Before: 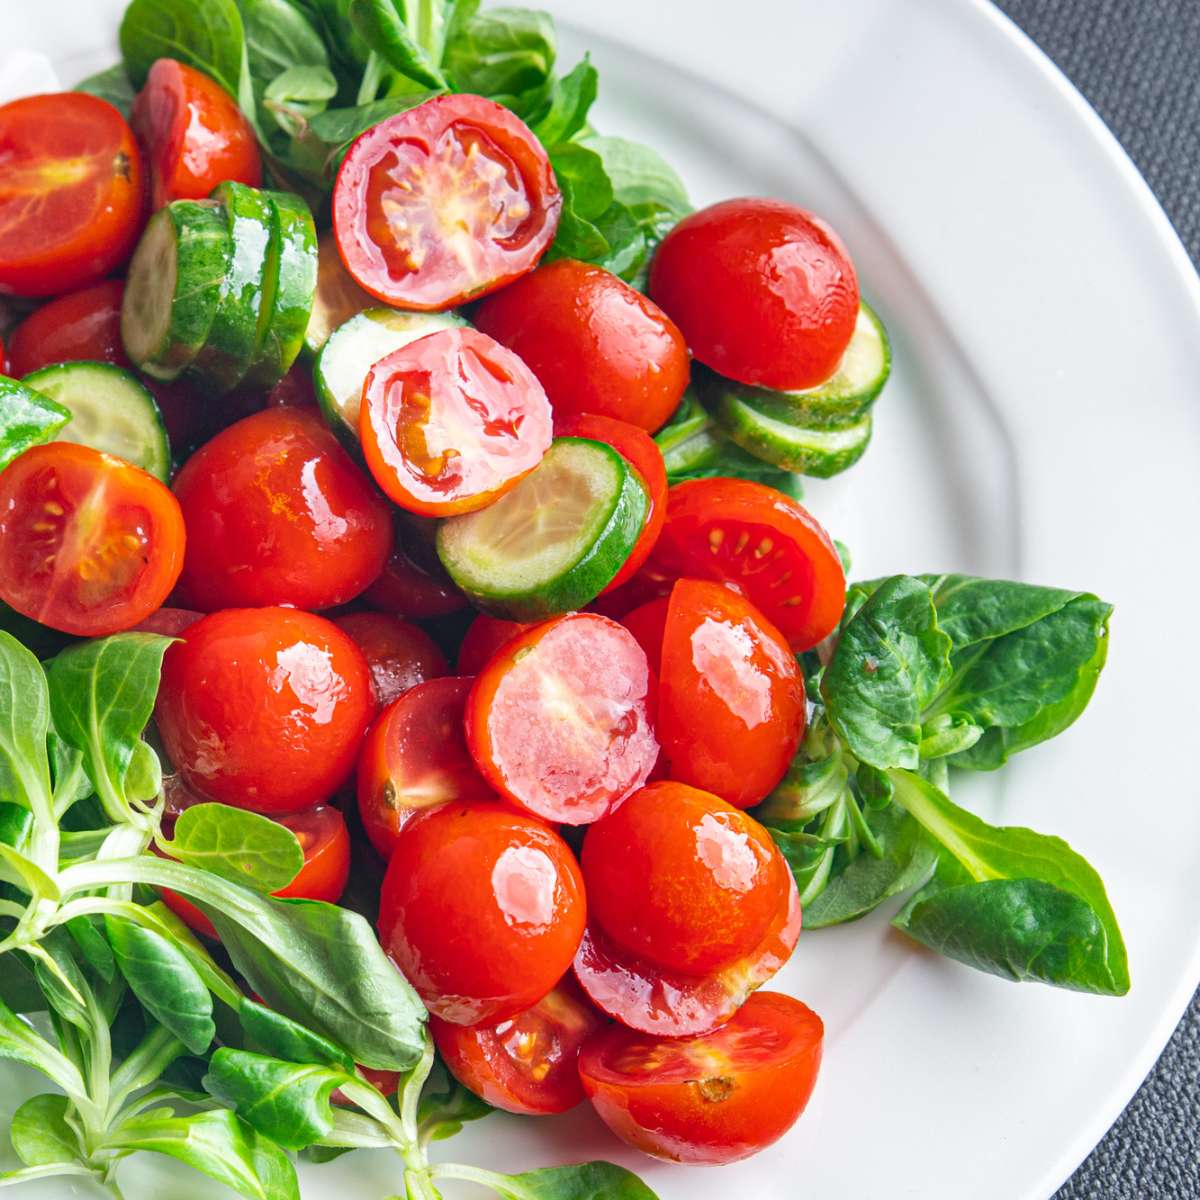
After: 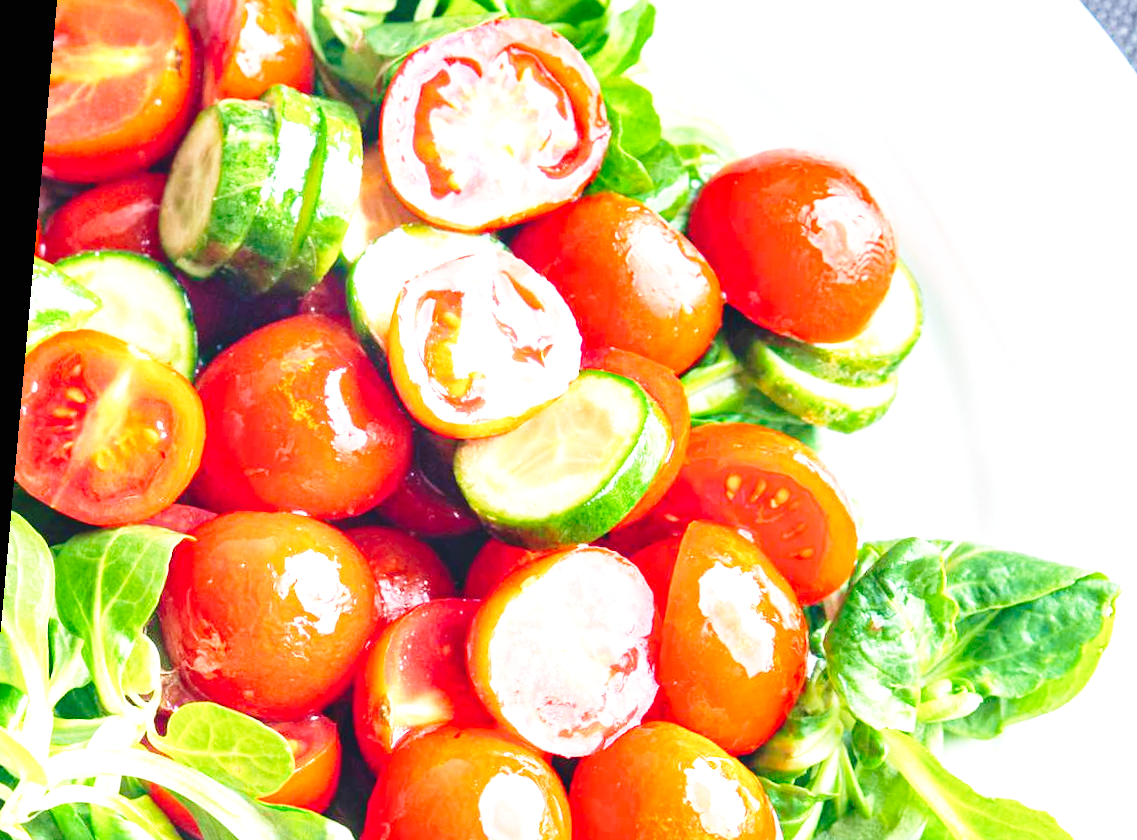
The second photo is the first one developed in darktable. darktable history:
crop: left 3.015%, top 8.969%, right 9.647%, bottom 26.457%
velvia: on, module defaults
rotate and perspective: rotation 5.12°, automatic cropping off
base curve: curves: ch0 [(0, 0) (0.036, 0.037) (0.121, 0.228) (0.46, 0.76) (0.859, 0.983) (1, 1)], preserve colors none
exposure: black level correction 0, exposure 1 EV, compensate exposure bias true, compensate highlight preservation false
